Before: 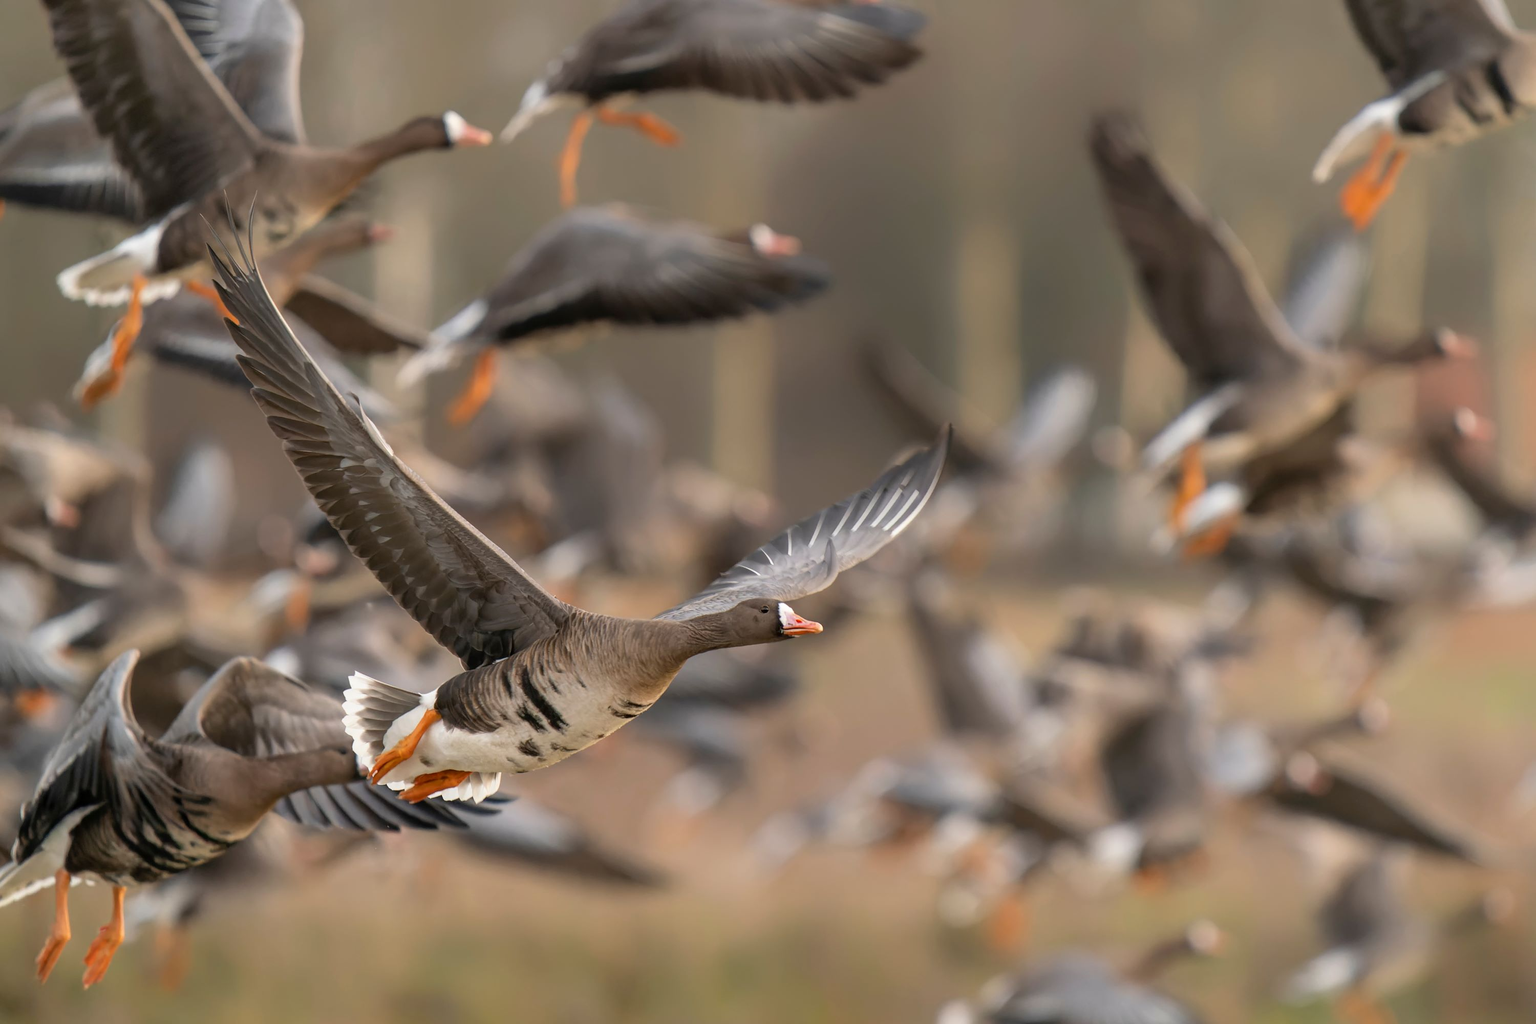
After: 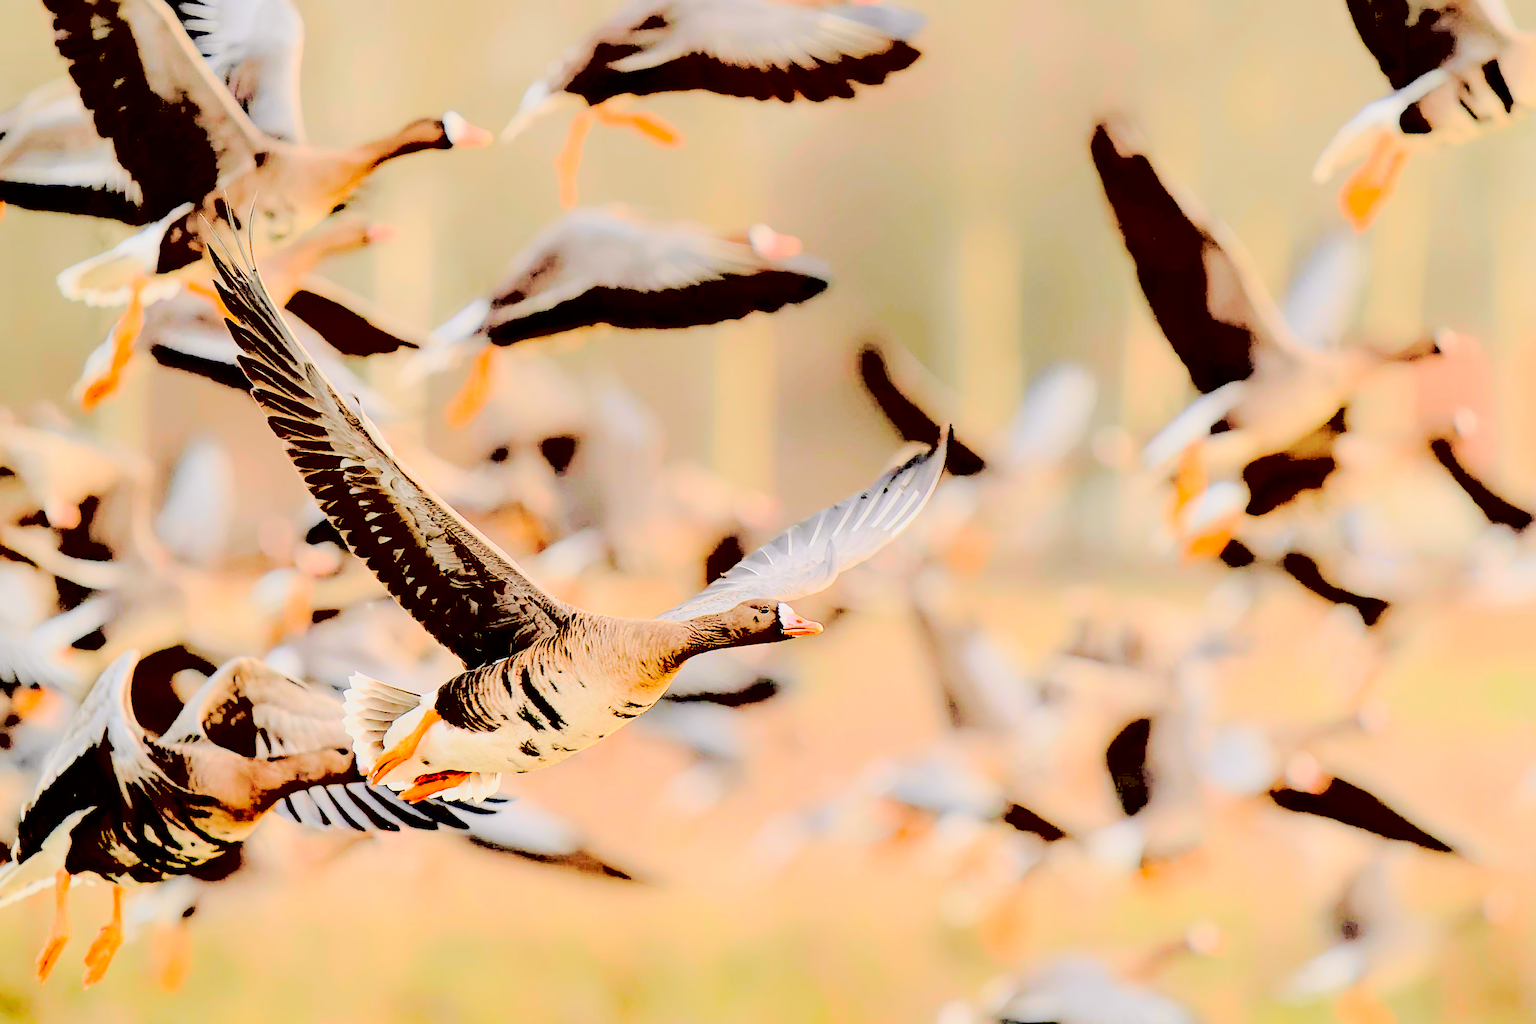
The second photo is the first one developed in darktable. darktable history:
tone curve: curves: ch0 [(0, 0) (0.239, 0.248) (0.508, 0.606) (0.826, 0.855) (1, 0.945)]; ch1 [(0, 0) (0.401, 0.42) (0.442, 0.47) (0.492, 0.498) (0.511, 0.516) (0.555, 0.586) (0.681, 0.739) (1, 1)]; ch2 [(0, 0) (0.411, 0.433) (0.5, 0.504) (0.545, 0.574) (1, 1)], color space Lab, independent channels, preserve colors none
exposure: black level correction 0.056, compensate highlight preservation false
sharpen: on, module defaults
contrast brightness saturation: brightness 1
